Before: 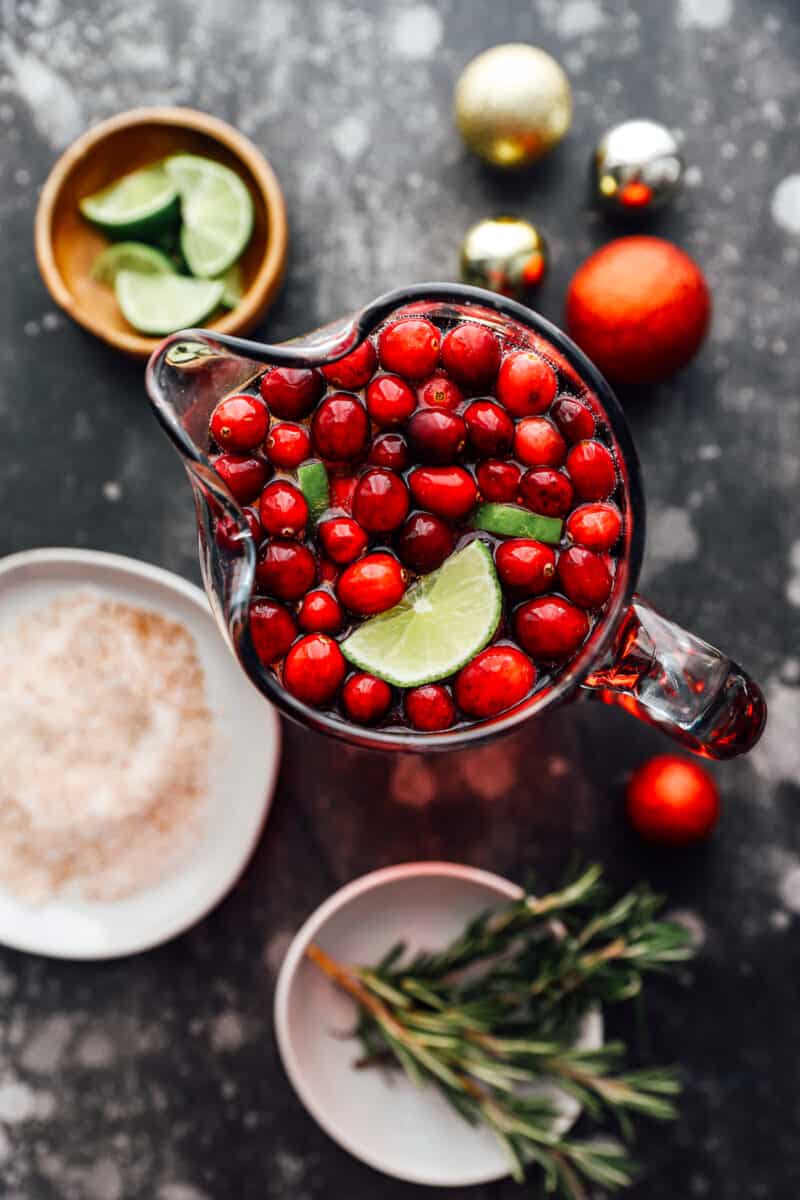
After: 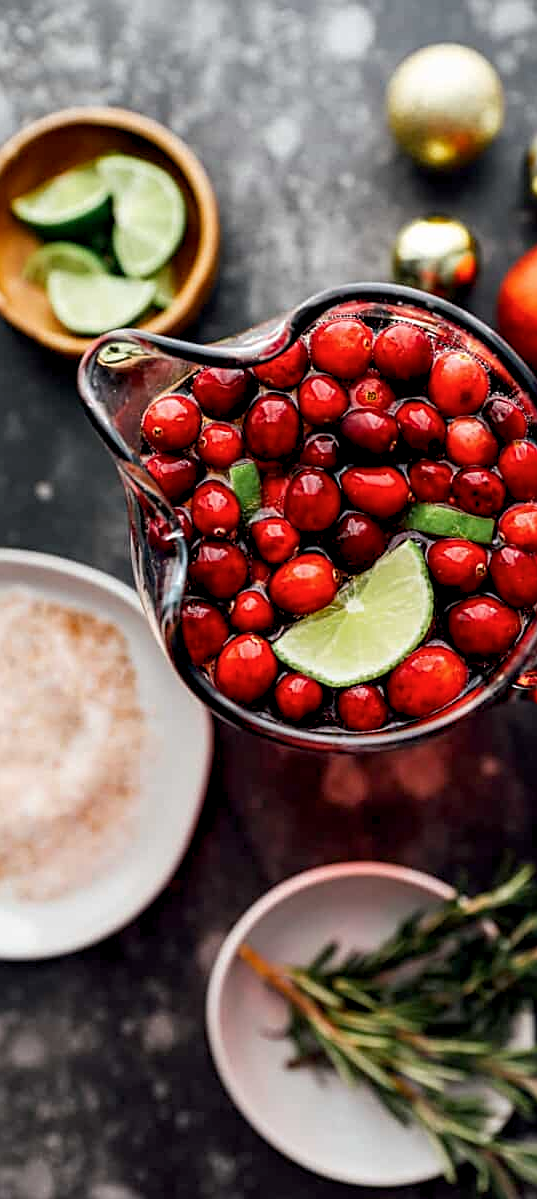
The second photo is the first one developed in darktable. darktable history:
crop and rotate: left 8.605%, right 24.179%
sharpen: on, module defaults
color balance rgb: shadows lift › luminance -9.287%, global offset › luminance -0.515%, perceptual saturation grading › global saturation 0.141%, global vibrance 9.388%
